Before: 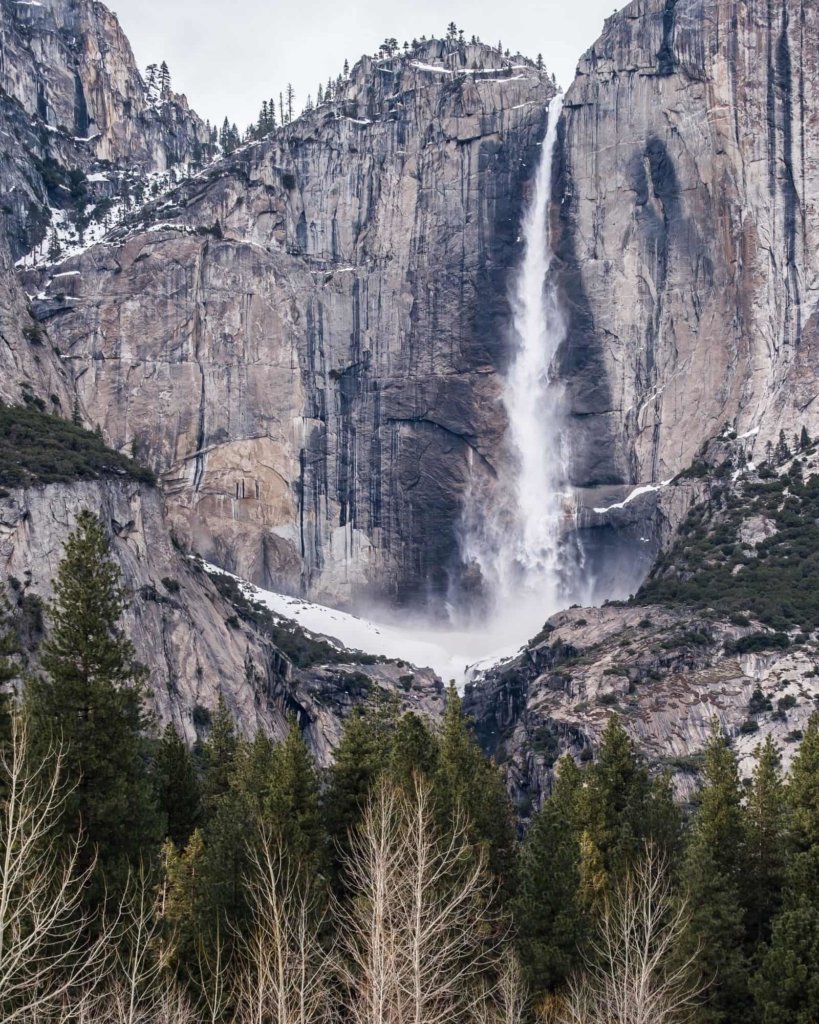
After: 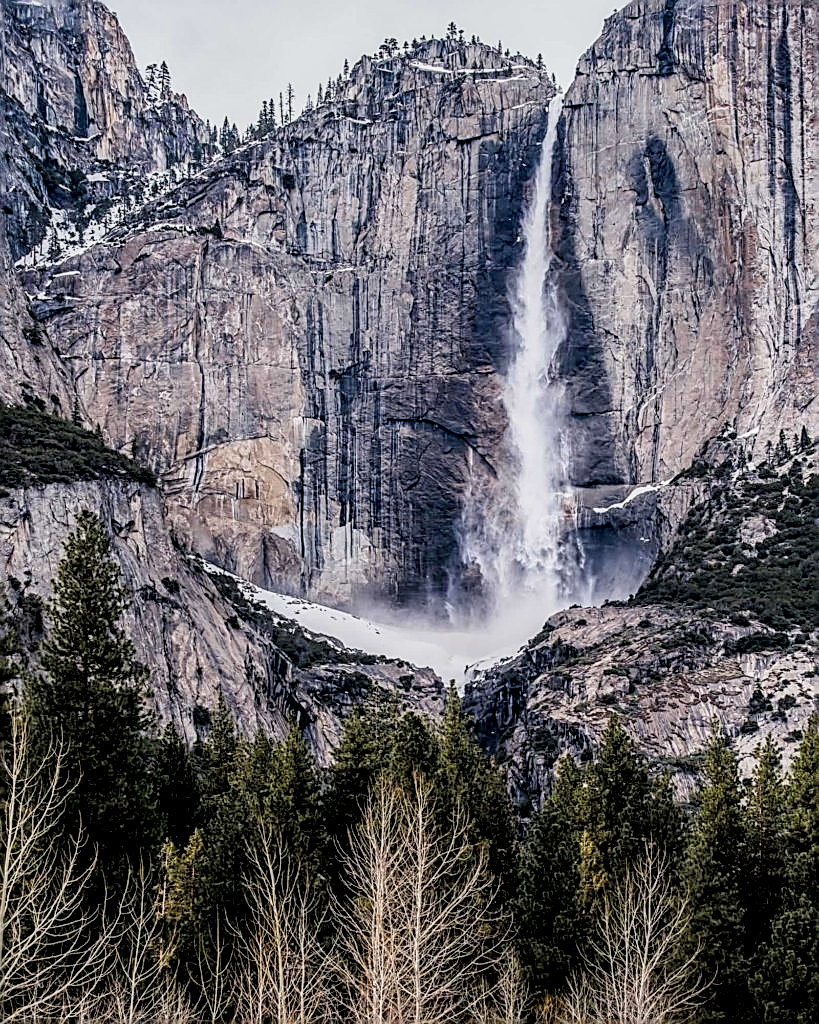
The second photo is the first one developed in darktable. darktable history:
local contrast: detail 142%
sharpen: radius 1.685, amount 1.294
filmic rgb: black relative exposure -7.75 EV, white relative exposure 4.4 EV, threshold 3 EV, target black luminance 0%, hardness 3.76, latitude 50.51%, contrast 1.074, highlights saturation mix 10%, shadows ↔ highlights balance -0.22%, color science v4 (2020), enable highlight reconstruction true
